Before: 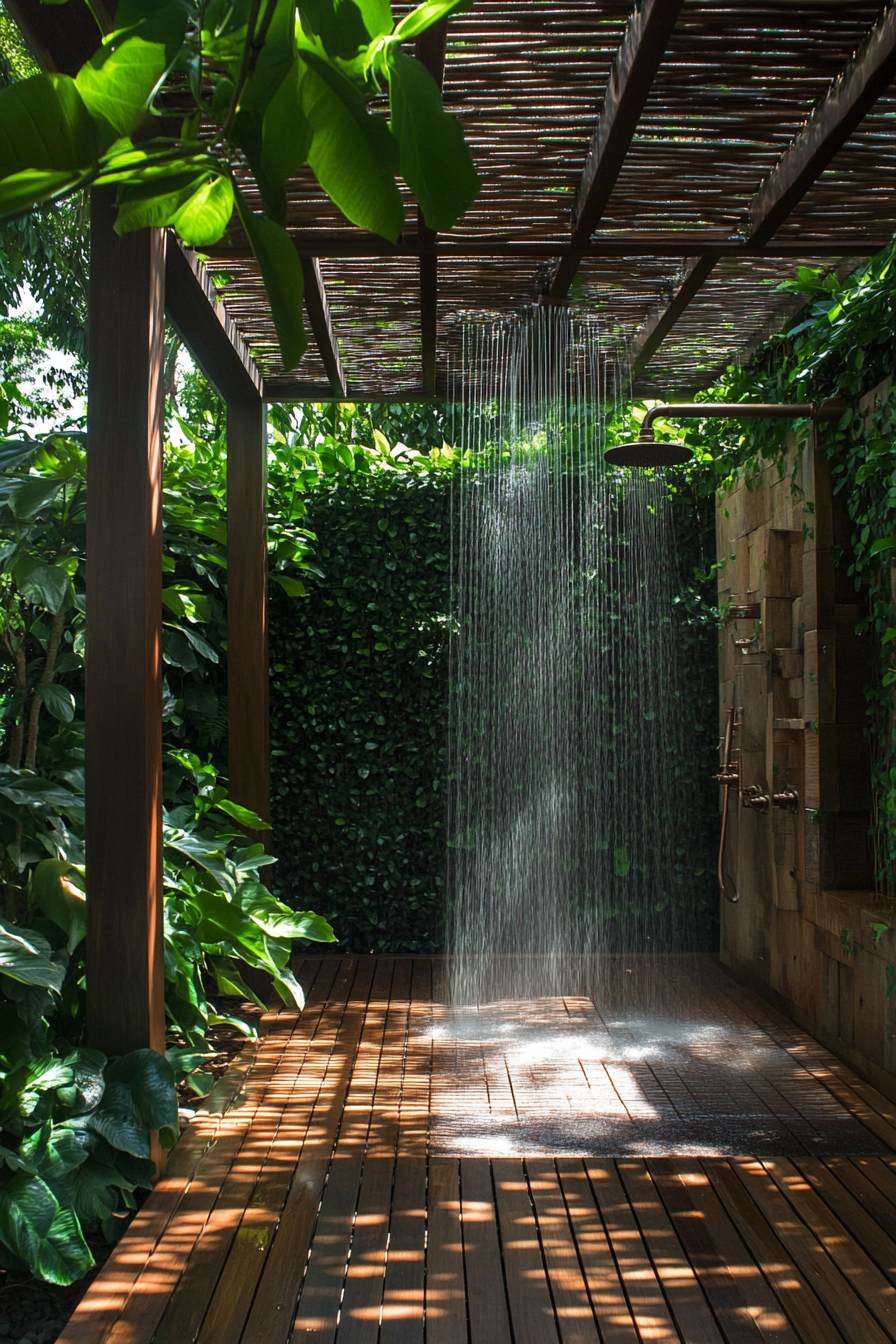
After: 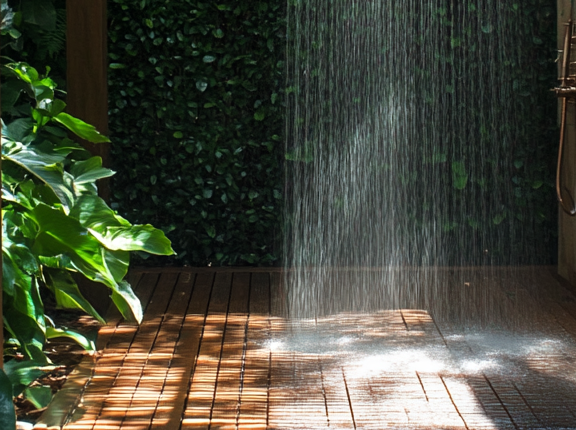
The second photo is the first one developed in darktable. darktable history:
crop: left 18.091%, top 51.13%, right 17.525%, bottom 16.85%
tone equalizer: on, module defaults
